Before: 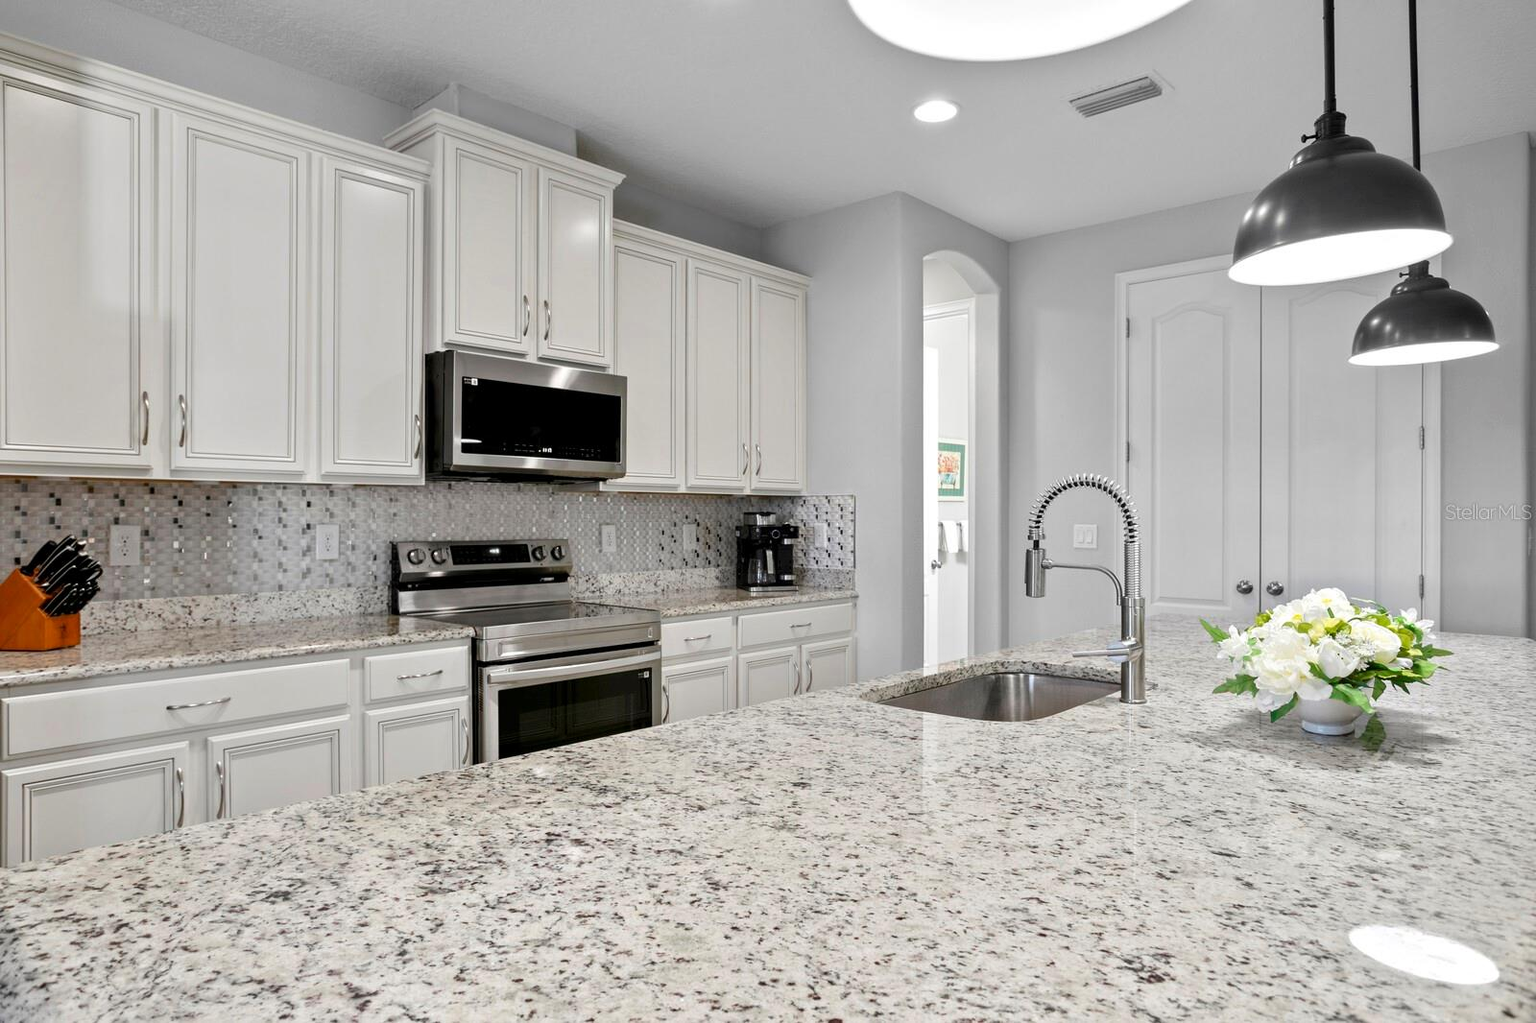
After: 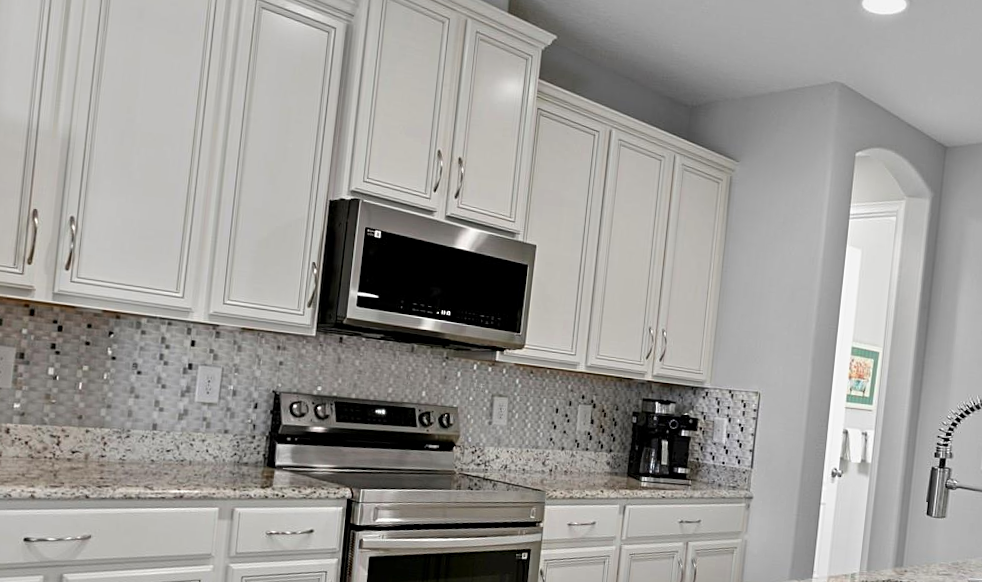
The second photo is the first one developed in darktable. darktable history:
crop and rotate: angle -5.89°, left 2.053%, top 6.978%, right 27.419%, bottom 30.249%
sharpen: radius 2.488, amount 0.322
exposure: exposure -0.153 EV, compensate highlight preservation false
